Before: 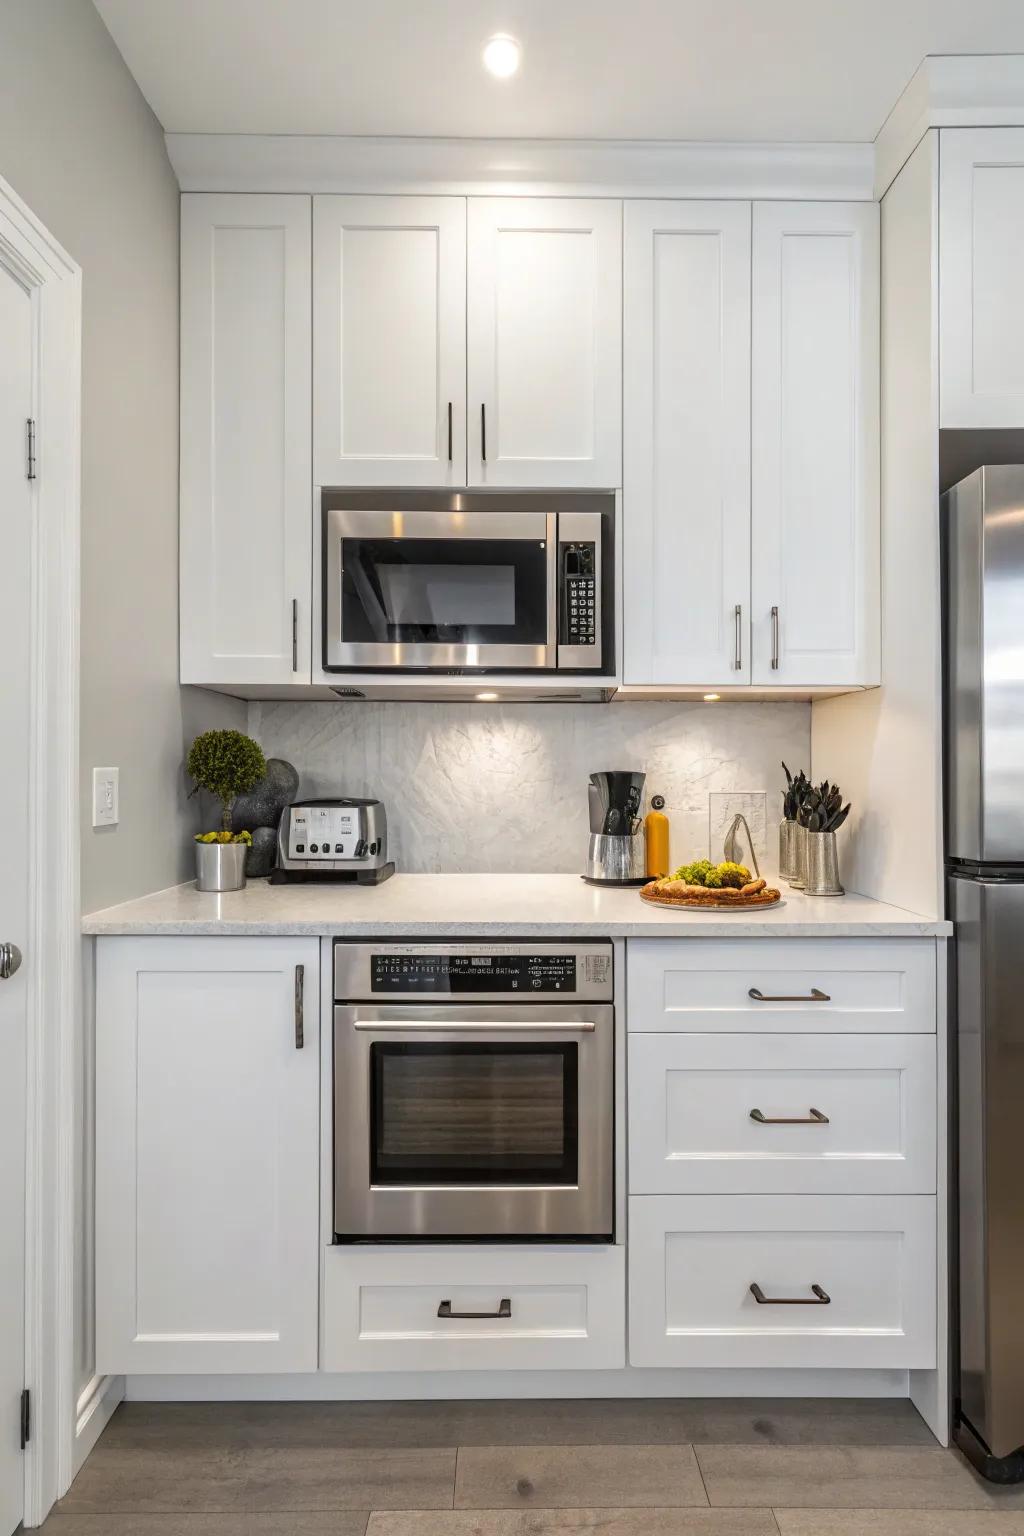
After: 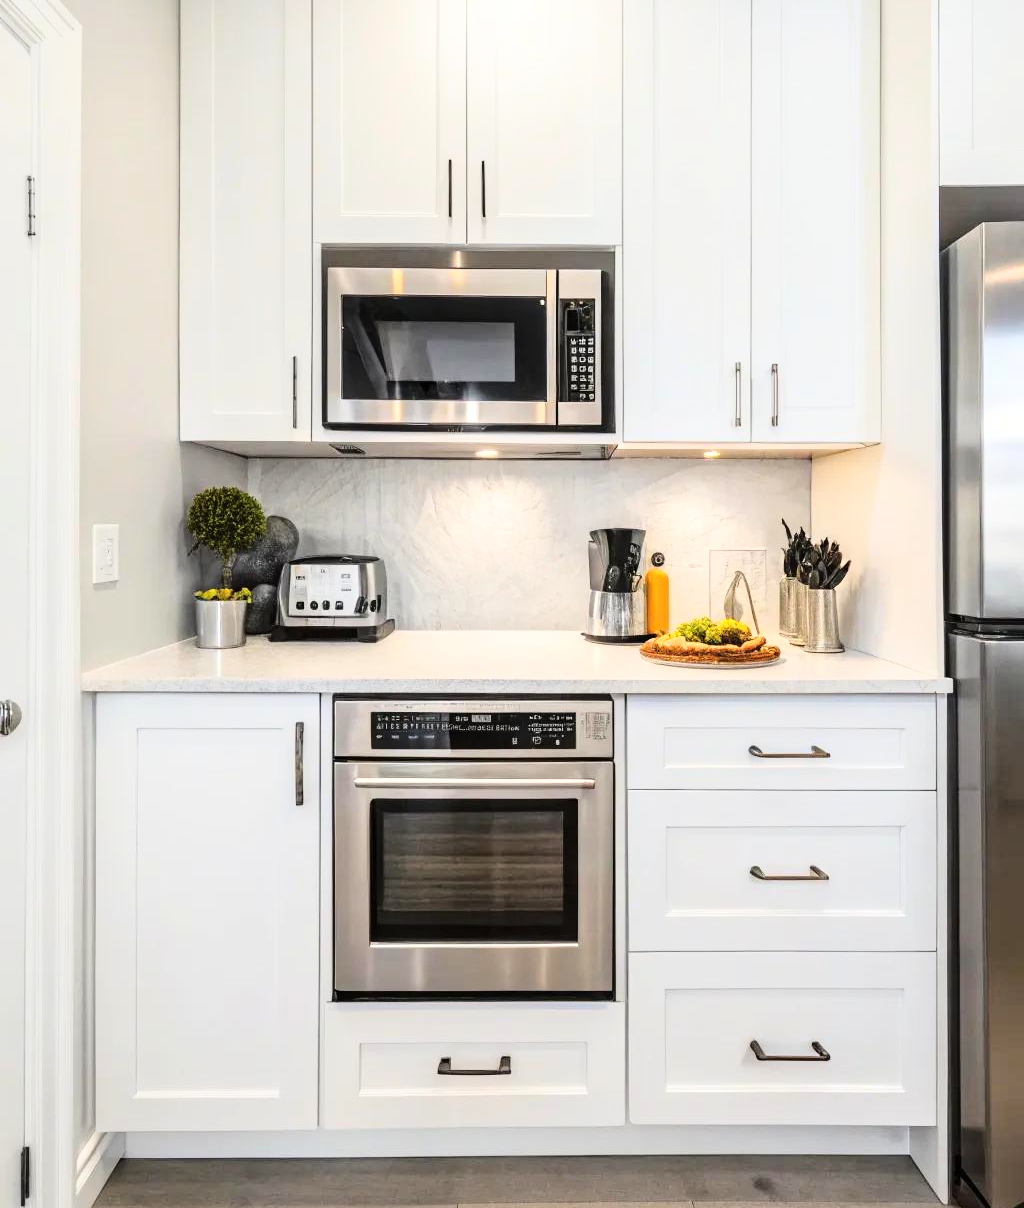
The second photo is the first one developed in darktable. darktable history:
base curve: curves: ch0 [(0, 0) (0.028, 0.03) (0.121, 0.232) (0.46, 0.748) (0.859, 0.968) (1, 1)]
crop and rotate: top 15.863%, bottom 5.463%
